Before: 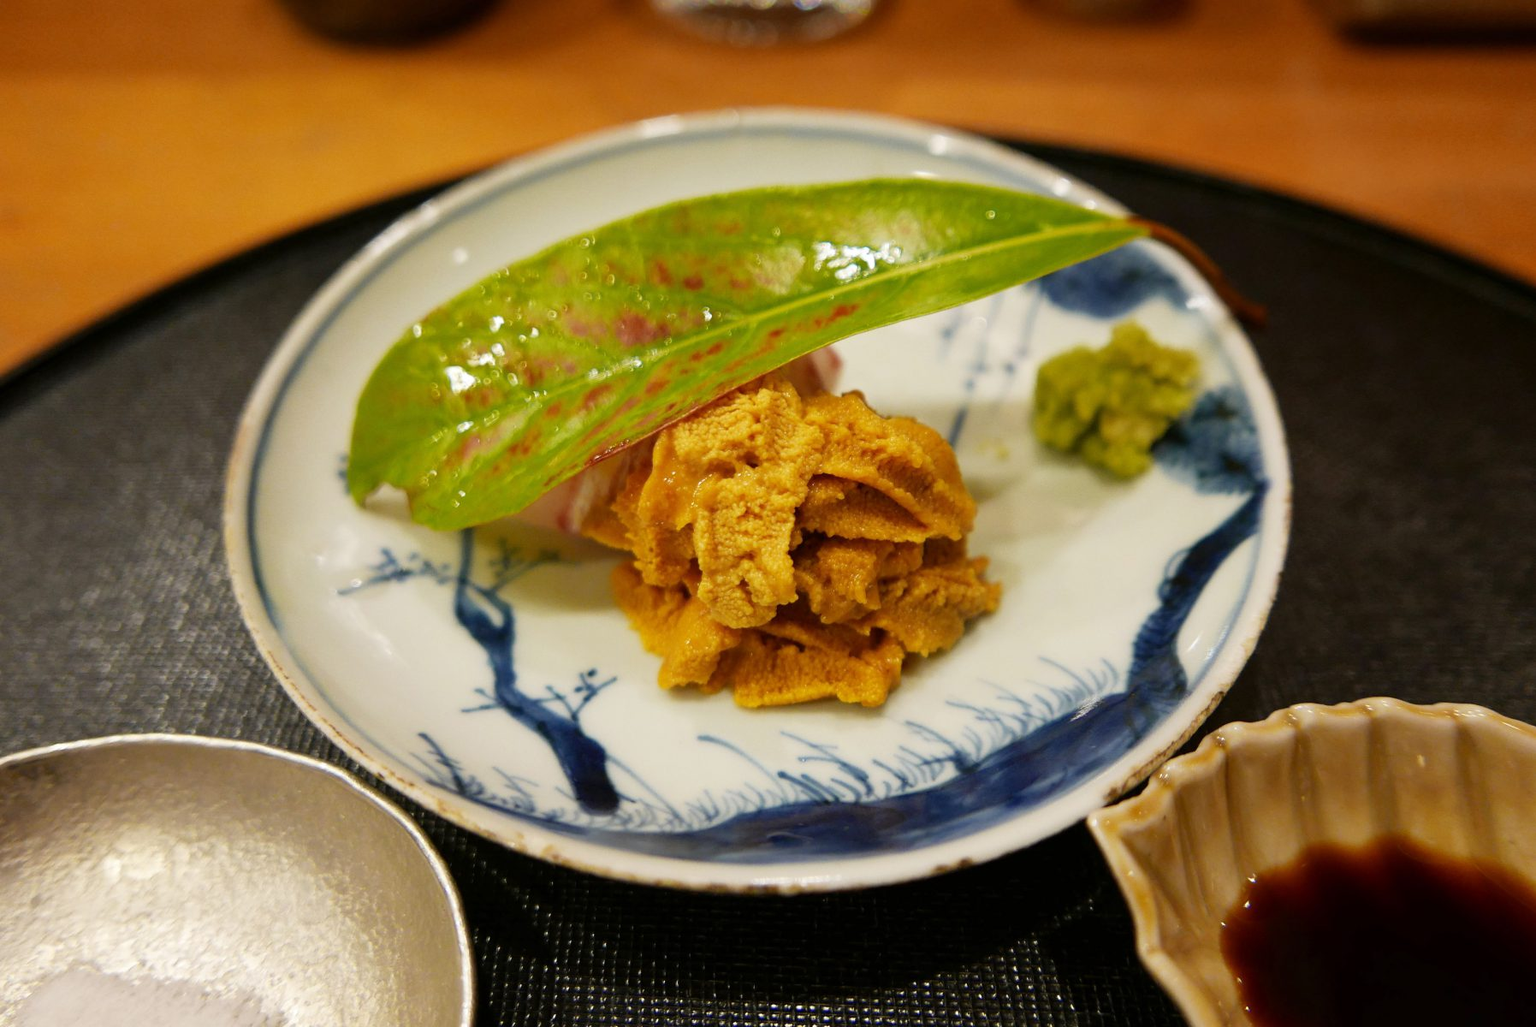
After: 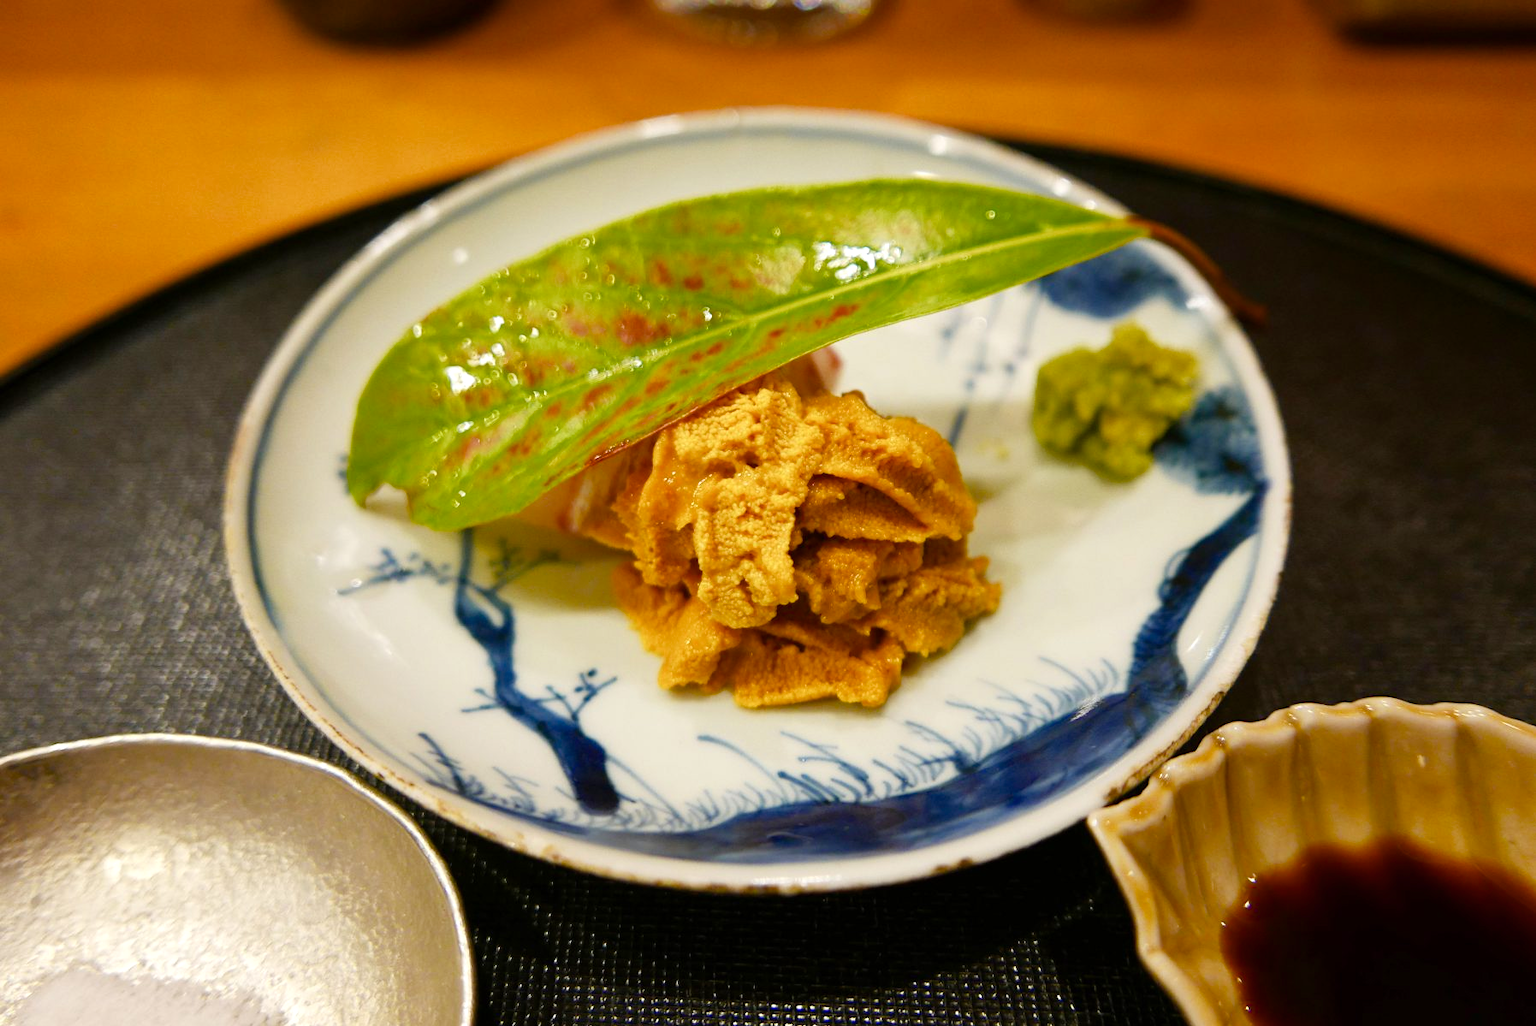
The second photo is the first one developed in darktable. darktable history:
levels: mode automatic, black 0.023%, white 99.97%, levels [0.062, 0.494, 0.925]
exposure: compensate highlight preservation false
color balance rgb: linear chroma grading › shadows 32%, linear chroma grading › global chroma -2%, linear chroma grading › mid-tones 4%, perceptual saturation grading › global saturation -2%, perceptual saturation grading › highlights -8%, perceptual saturation grading › mid-tones 8%, perceptual saturation grading › shadows 4%, perceptual brilliance grading › highlights 8%, perceptual brilliance grading › mid-tones 4%, perceptual brilliance grading › shadows 2%, global vibrance 16%, saturation formula JzAzBz (2021)
